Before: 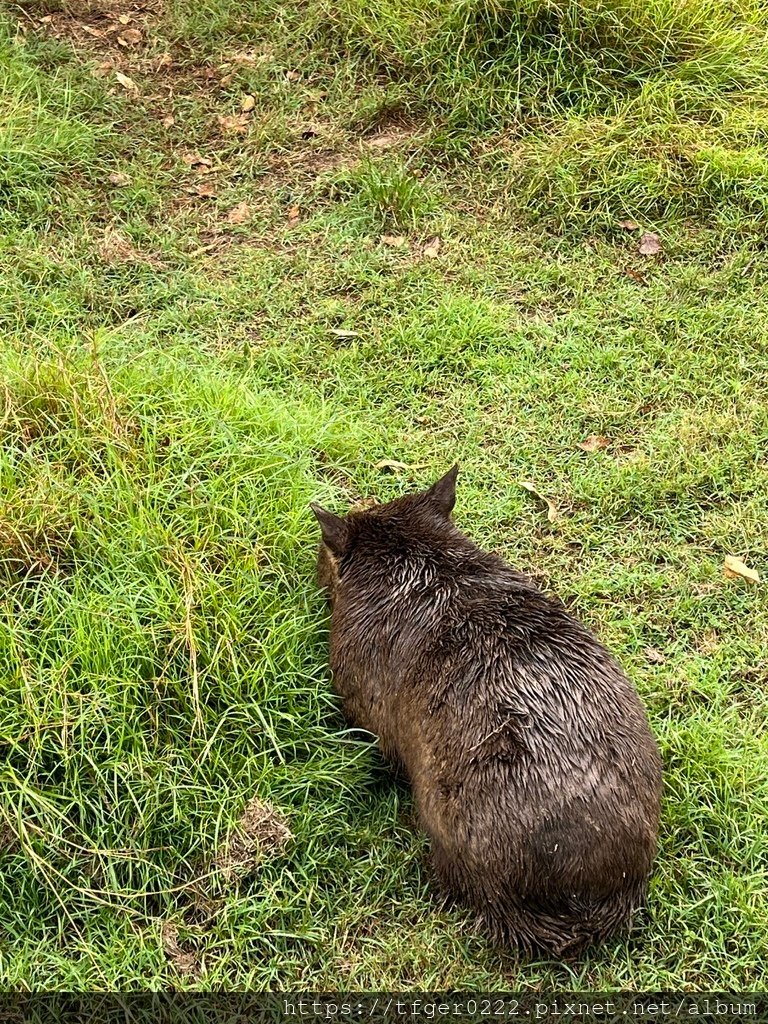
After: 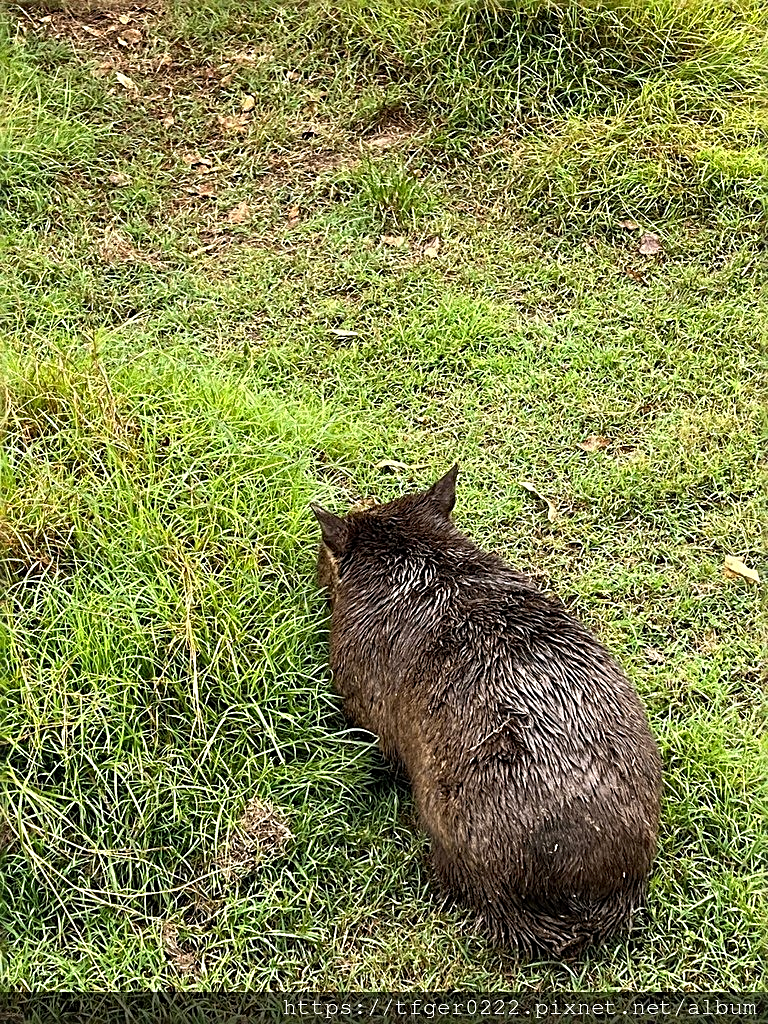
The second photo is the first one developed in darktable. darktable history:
sharpen: radius 2.614, amount 0.683
